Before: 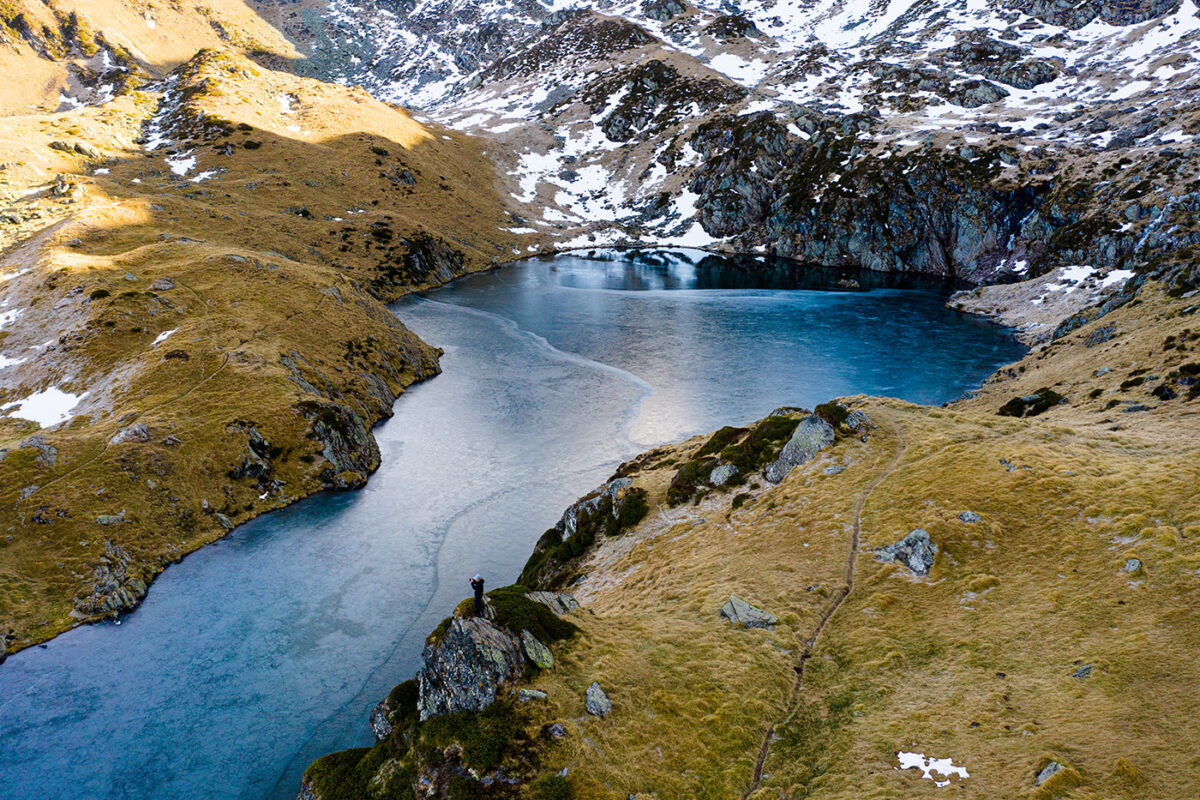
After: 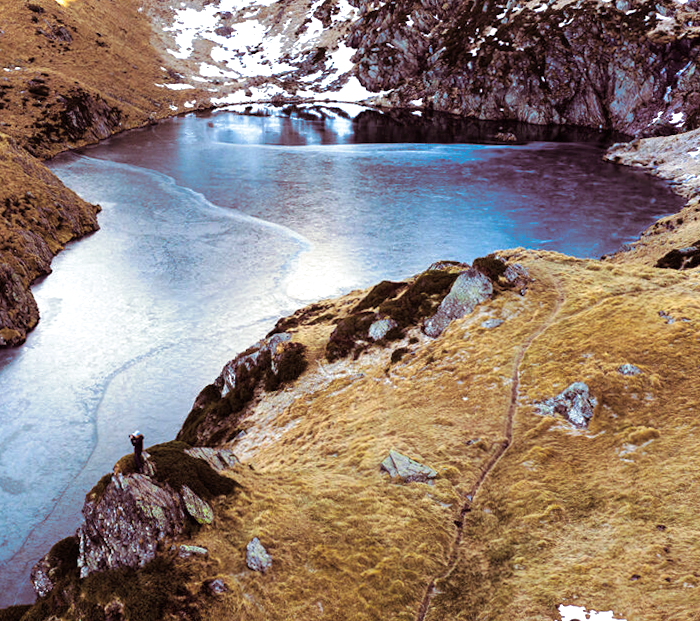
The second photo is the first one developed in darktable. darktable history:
split-toning: on, module defaults
exposure: black level correction 0, exposure 0.7 EV, compensate exposure bias true, compensate highlight preservation false
crop and rotate: left 28.256%, top 17.734%, right 12.656%, bottom 3.573%
rotate and perspective: rotation -0.45°, automatic cropping original format, crop left 0.008, crop right 0.992, crop top 0.012, crop bottom 0.988
